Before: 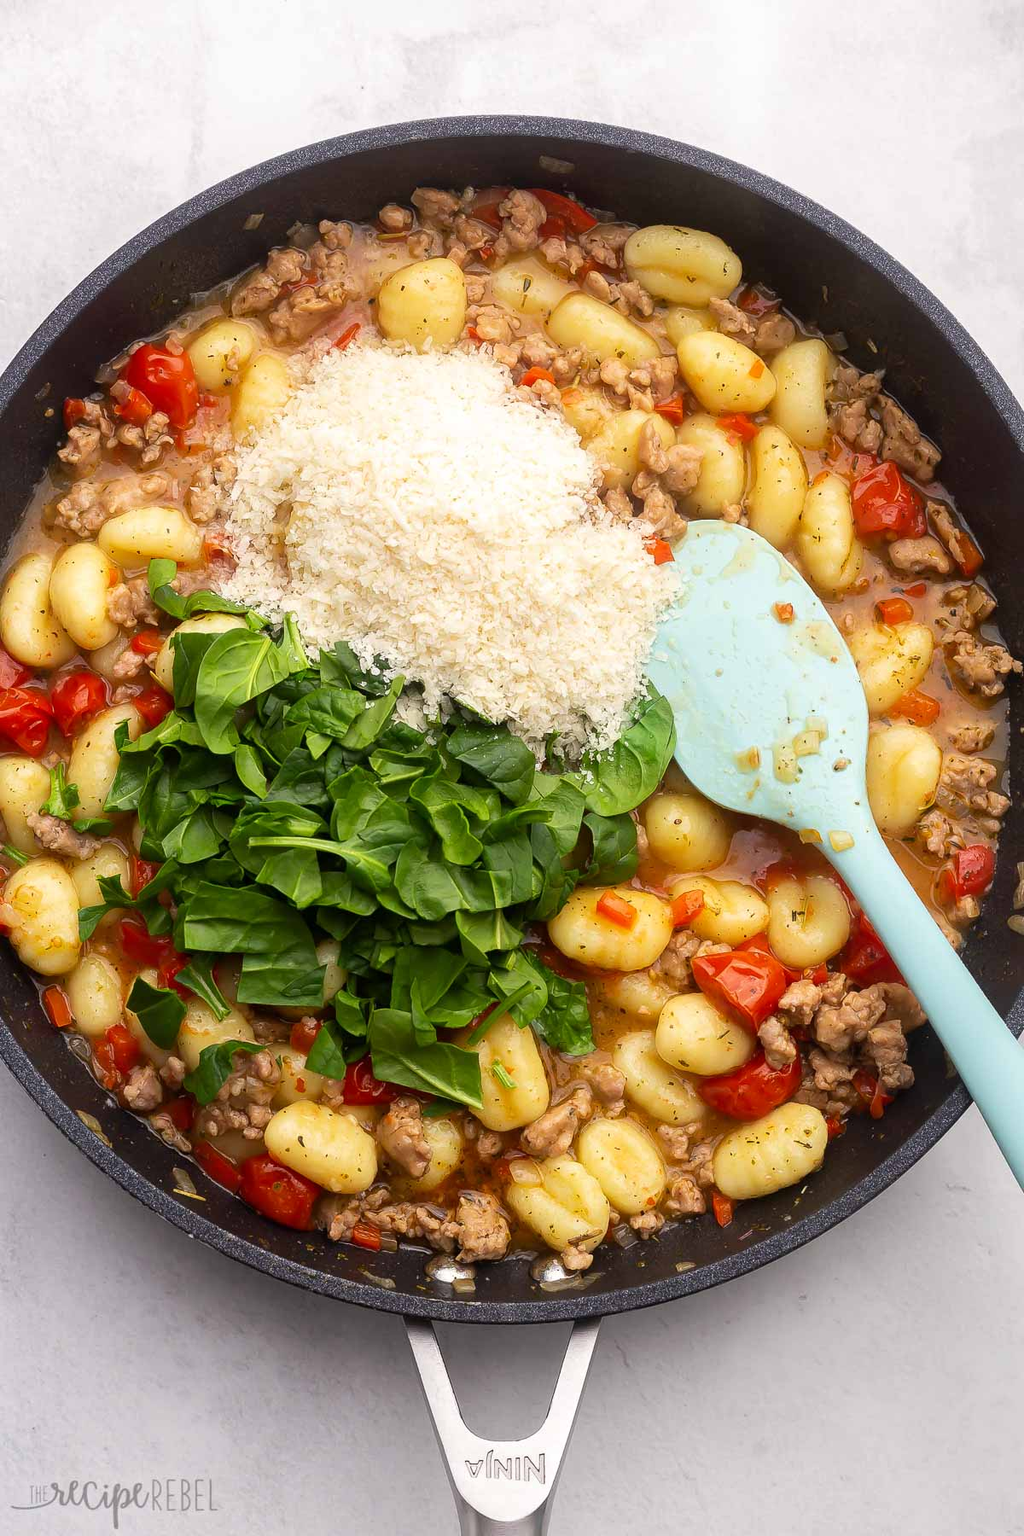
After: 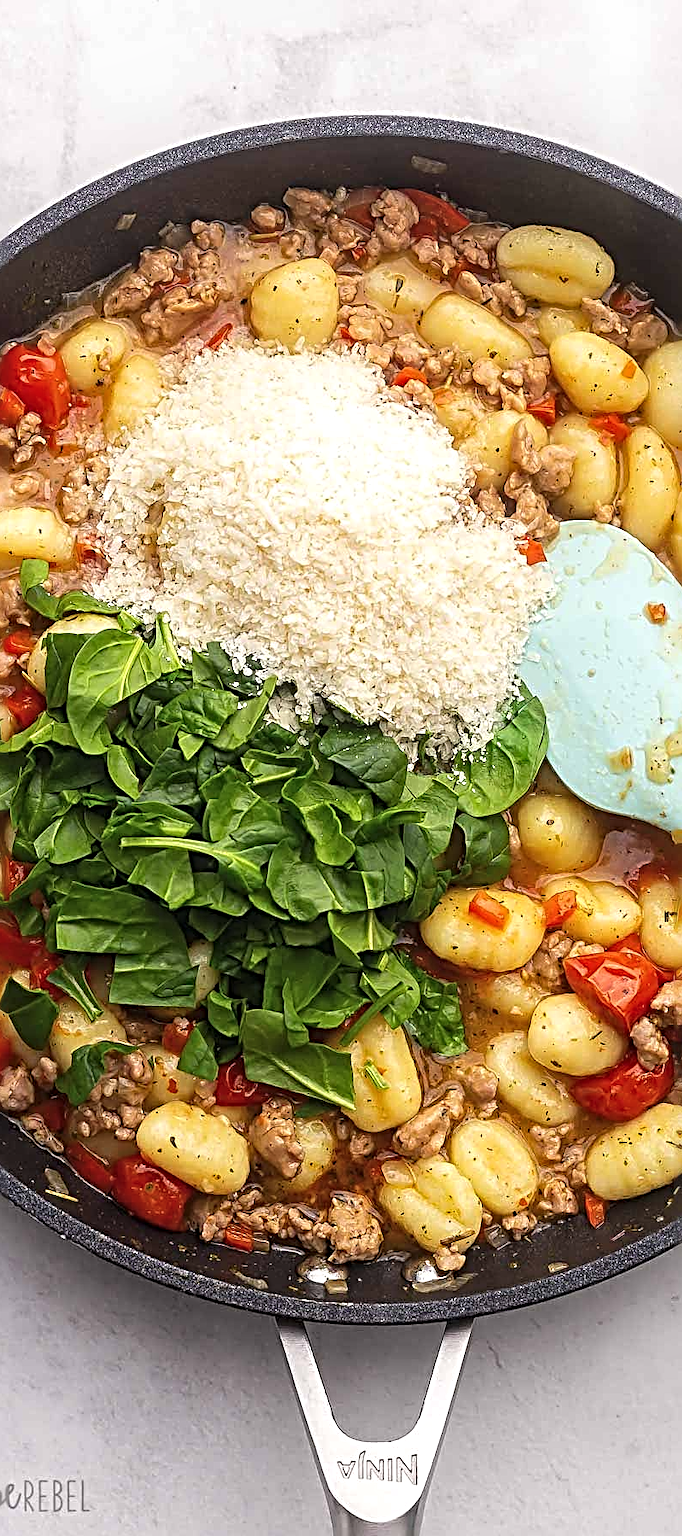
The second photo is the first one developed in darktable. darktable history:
exposure: black level correction -0.004, exposure 0.052 EV, compensate highlight preservation false
sharpen: radius 3.732, amount 0.941
local contrast: on, module defaults
crop and rotate: left 12.542%, right 20.812%
